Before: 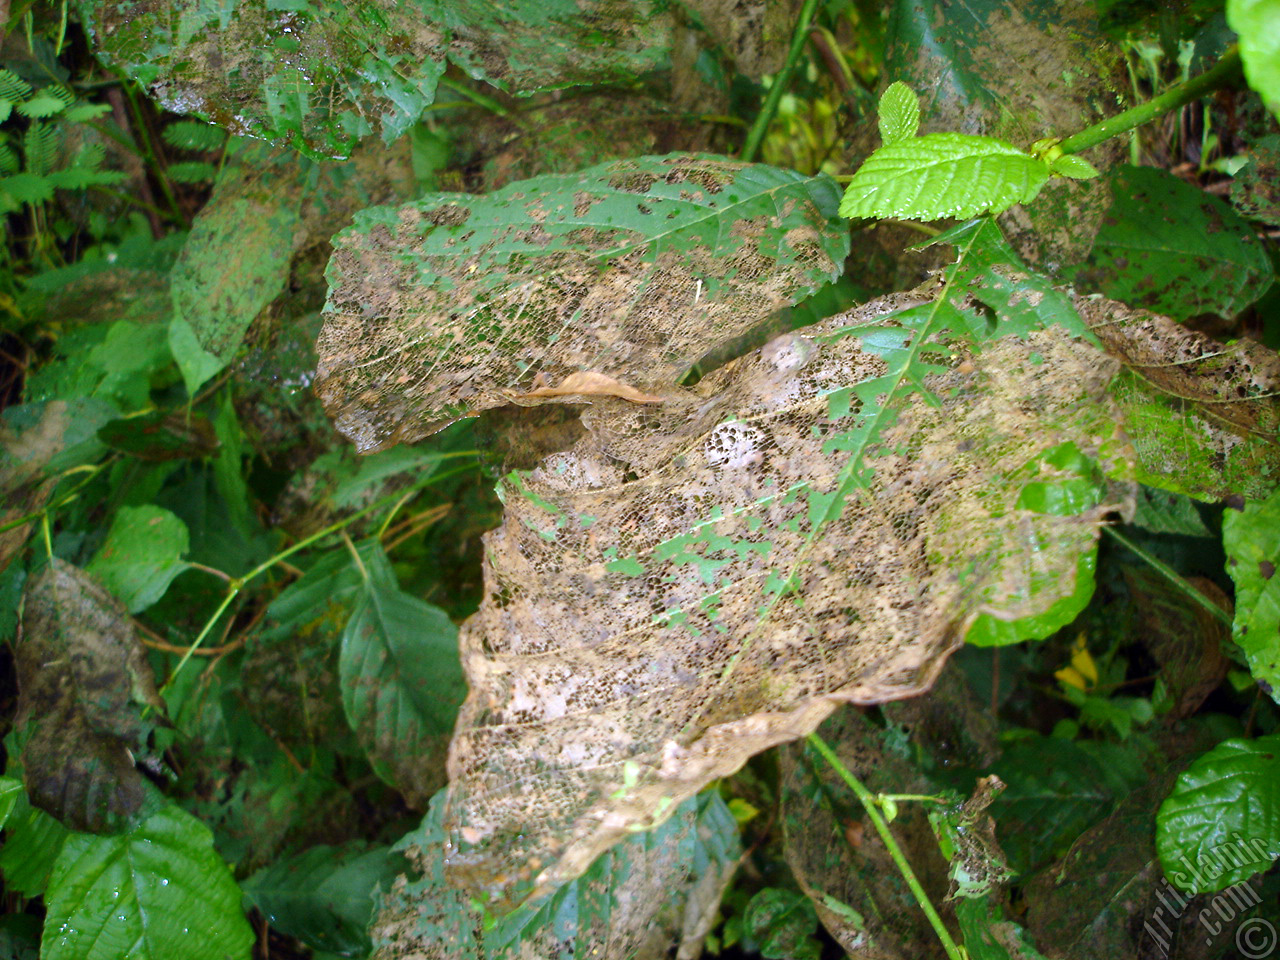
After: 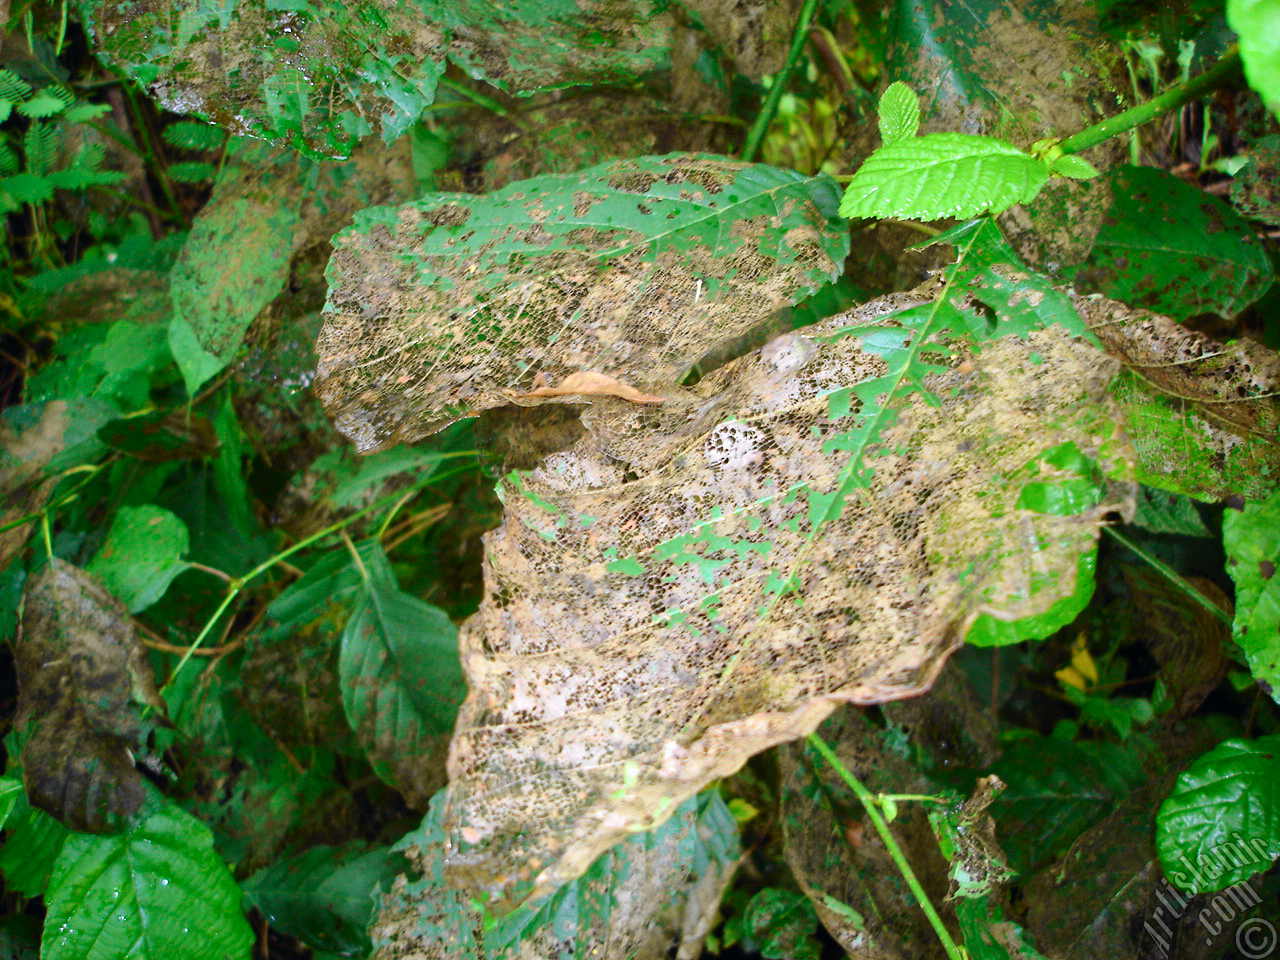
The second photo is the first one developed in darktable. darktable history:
tone curve: curves: ch0 [(0, 0.009) (0.037, 0.035) (0.131, 0.126) (0.275, 0.28) (0.476, 0.514) (0.617, 0.667) (0.704, 0.759) (0.813, 0.863) (0.911, 0.931) (0.997, 1)]; ch1 [(0, 0) (0.318, 0.271) (0.444, 0.438) (0.493, 0.496) (0.508, 0.5) (0.534, 0.535) (0.57, 0.582) (0.65, 0.664) (0.746, 0.764) (1, 1)]; ch2 [(0, 0) (0.246, 0.24) (0.36, 0.381) (0.415, 0.434) (0.476, 0.492) (0.502, 0.499) (0.522, 0.518) (0.533, 0.534) (0.586, 0.598) (0.634, 0.643) (0.706, 0.717) (0.853, 0.83) (1, 0.951)], color space Lab, independent channels, preserve colors none
exposure: exposure -0.04 EV, compensate highlight preservation false
